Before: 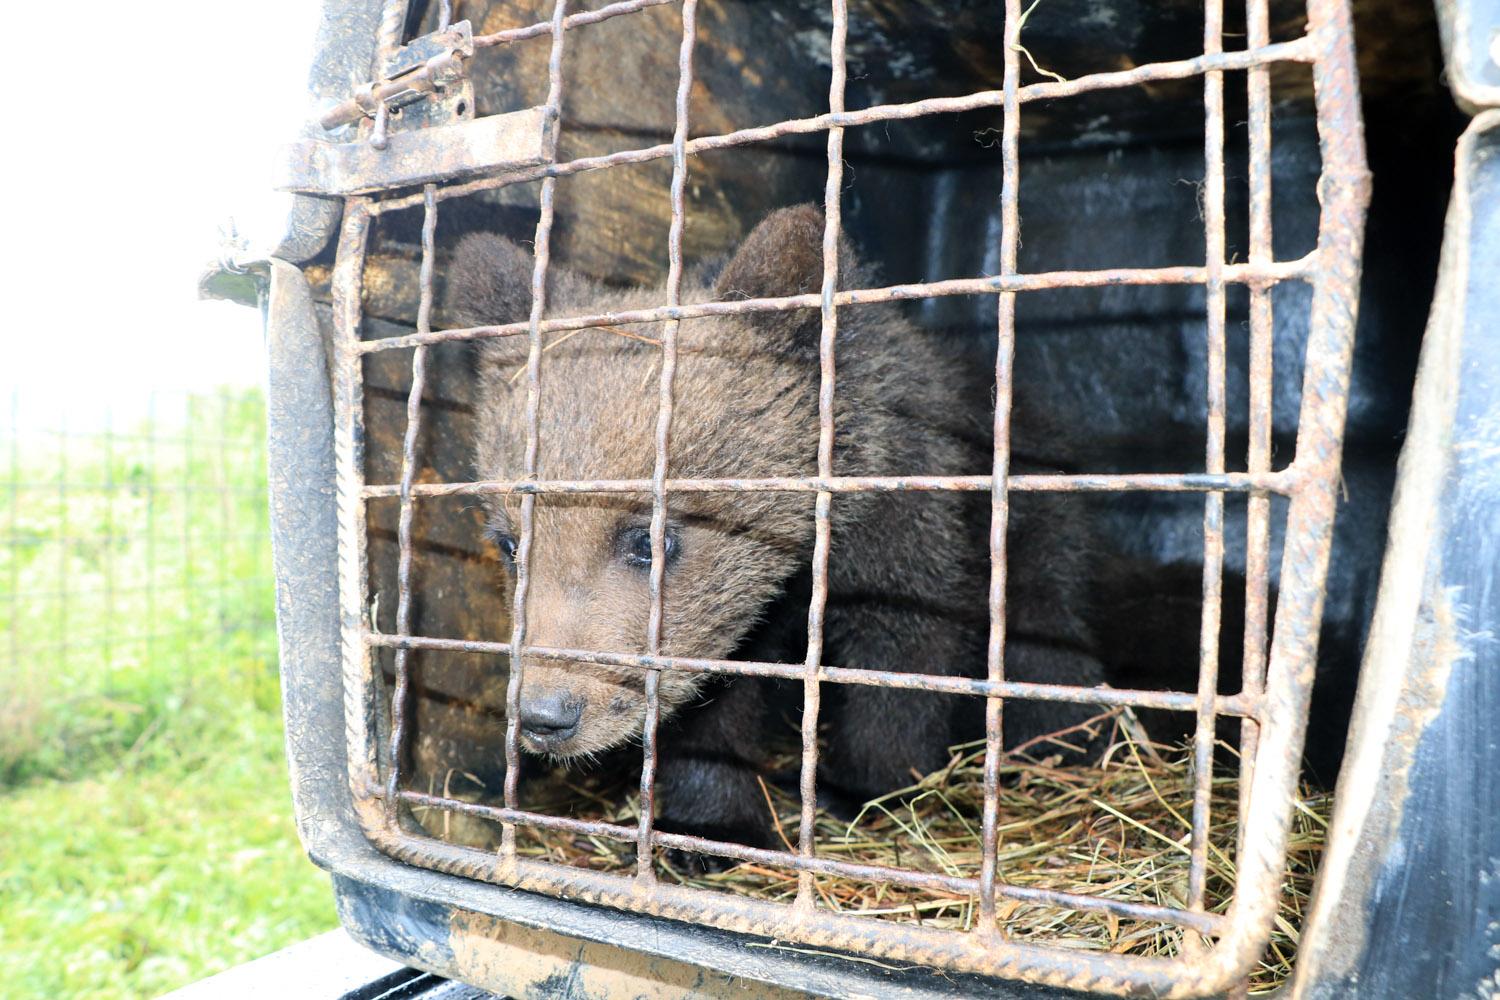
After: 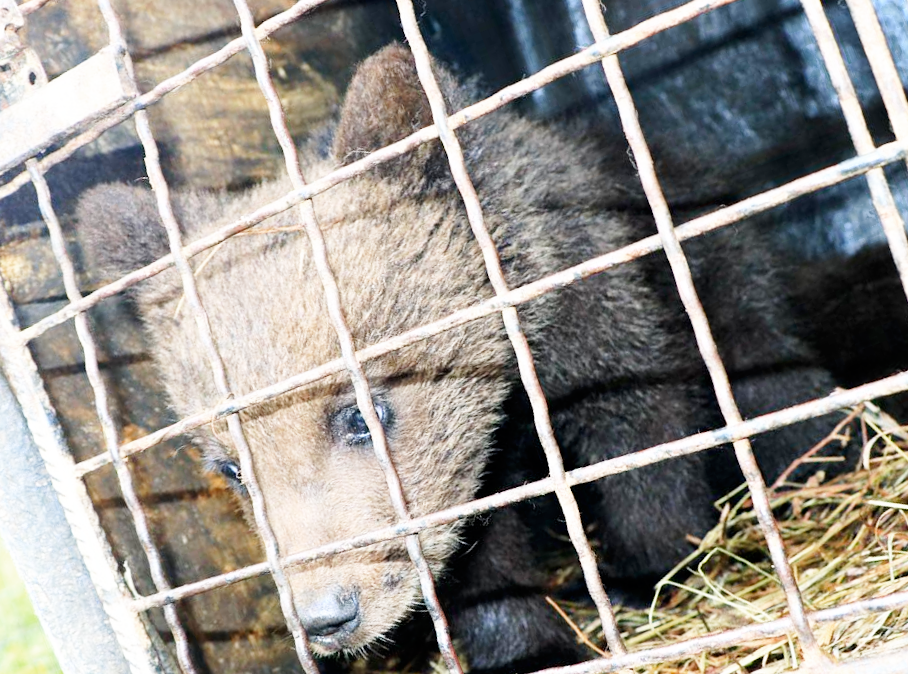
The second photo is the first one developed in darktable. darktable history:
crop and rotate: angle 20.7°, left 6.981%, right 4.249%, bottom 1.114%
base curve: curves: ch0 [(0, 0) (0.005, 0.002) (0.15, 0.3) (0.4, 0.7) (0.75, 0.95) (1, 1)], preserve colors none
color zones: curves: ch0 [(0.203, 0.433) (0.607, 0.517) (0.697, 0.696) (0.705, 0.897)], mix -61.64%
